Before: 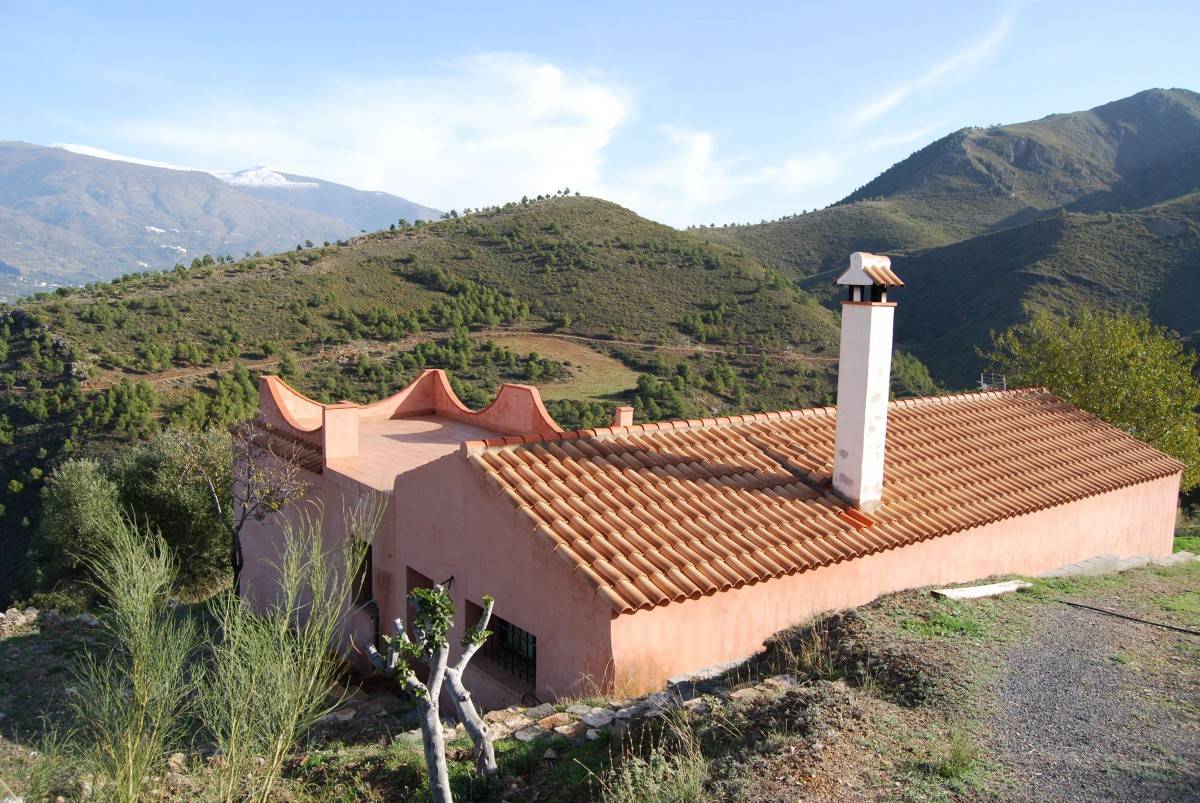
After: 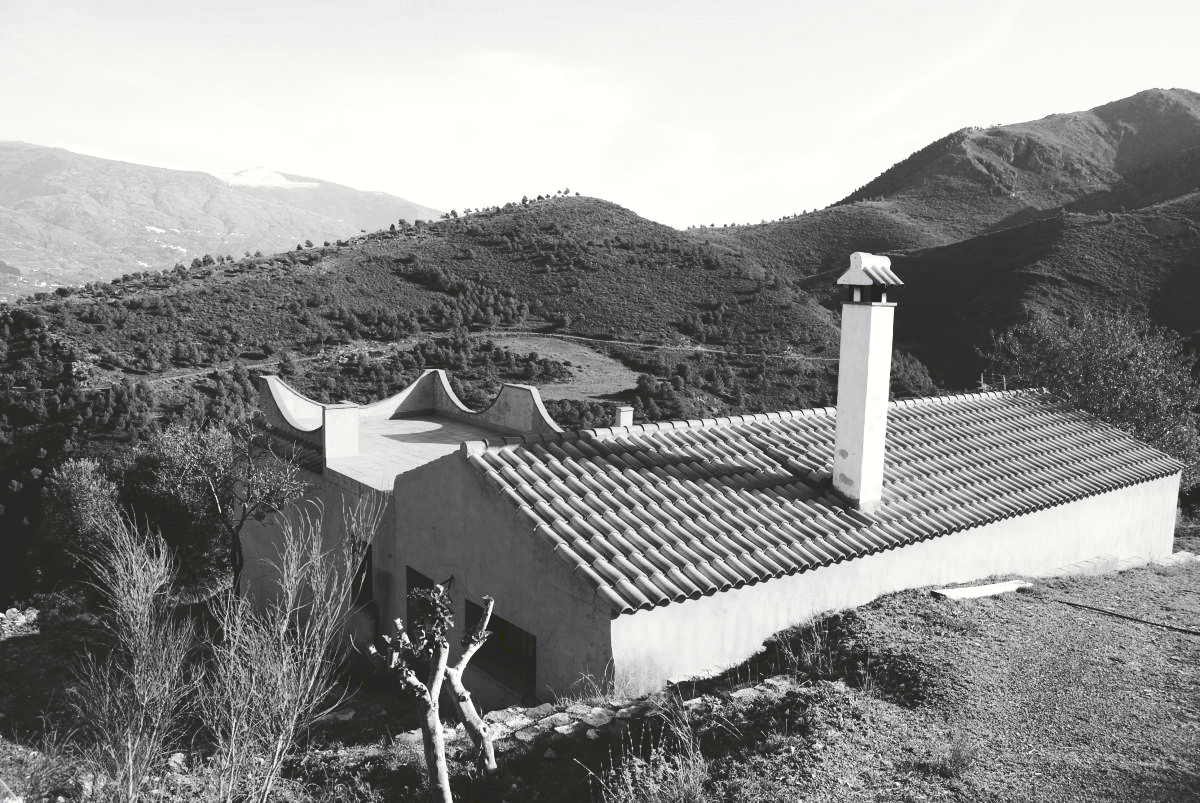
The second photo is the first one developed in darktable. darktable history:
tone curve: curves: ch0 [(0, 0) (0.003, 0.147) (0.011, 0.147) (0.025, 0.147) (0.044, 0.147) (0.069, 0.147) (0.1, 0.15) (0.136, 0.158) (0.177, 0.174) (0.224, 0.198) (0.277, 0.241) (0.335, 0.292) (0.399, 0.361) (0.468, 0.452) (0.543, 0.568) (0.623, 0.679) (0.709, 0.793) (0.801, 0.886) (0.898, 0.966) (1, 1)], preserve colors none
color look up table: target L [100, 89.53, 87.41, 82.17, 71.71, 62.97, 80.24, 61.7, 47.5, 54.24, 32.75, 13.23, 9.263, 200.46, 79.88, 70.73, 65.24, 60.94, 51.75, 44.82, 40.73, 25.32, 27.53, 23.07, 100, 77.34, 81.69, 78.07, 67.74, 76.98, 69.61, 77.71, 81.93, 48.04, 49.37, 45.63, 46.83, 45.09, 40.18, 19.4, 19.87, 11.26, 94.45, 86.7, 84.56, 62.46, 62.97, 47.77, 24.42], target a [-0.652, -0.003, -0.001, 0.001, 0.001, 0.001, 0, 0.001, 0.001, 0.001, 0, -0.133, -1.119, 0, 0, 0.001, 0.001, 0, 0.001, 0, 0.001, 0, 0, 0, -0.652, 0, 0, 0, 0.001, 0, 0, 0, 0.001 ×7, 0, 0, -0.135, -0.291, -0.002, -0.001, 0.001, 0.001, 0.001, 0], target b [8.393, 0.026, 0.002, -0.006, -0.005, -0.005, 0.002, -0.005, -0.005, -0.005, -0.001, 1.693, 15.02, 0, 0.002, -0.005, -0.005, 0.001, -0.005, -0.001, -0.005, -0.001, -0.001, -0.001, 8.393, 0.002, 0.002, 0.002, -0.005, 0.002, 0.002, 0.002, -0.006, -0.005, -0.005, -0.005, -0.007, -0.005, -0.005, -0.001, 0, 1.724, 3.646, 0.025, 0.003, -0.005, -0.005, -0.005, 0.006], num patches 49
